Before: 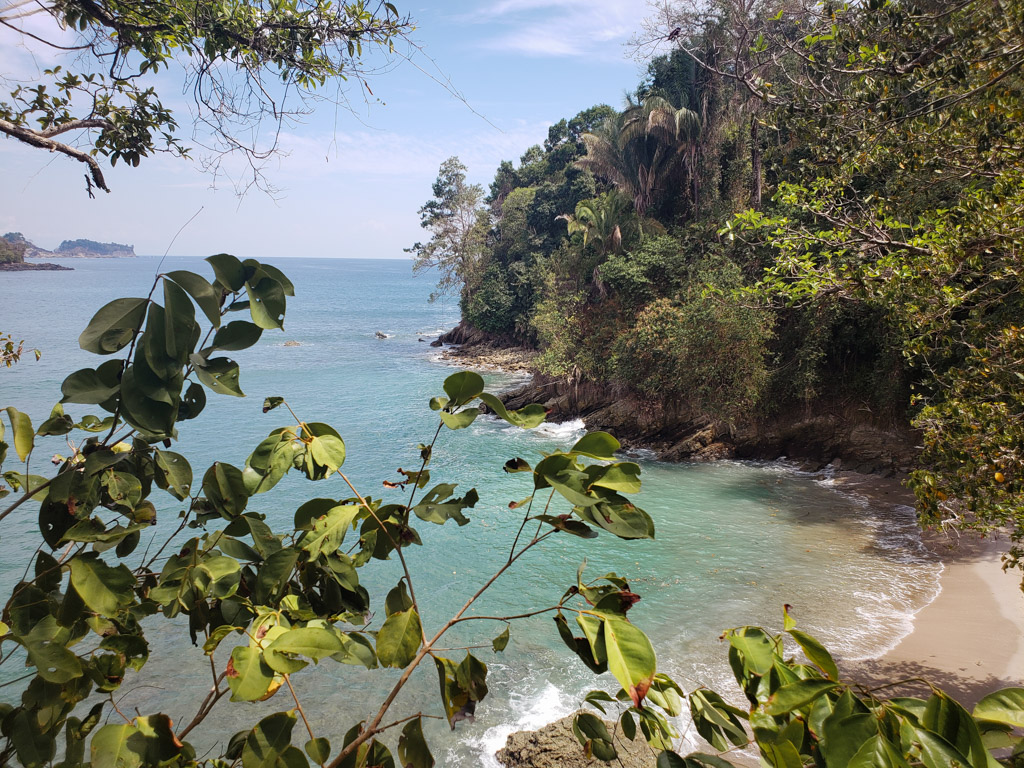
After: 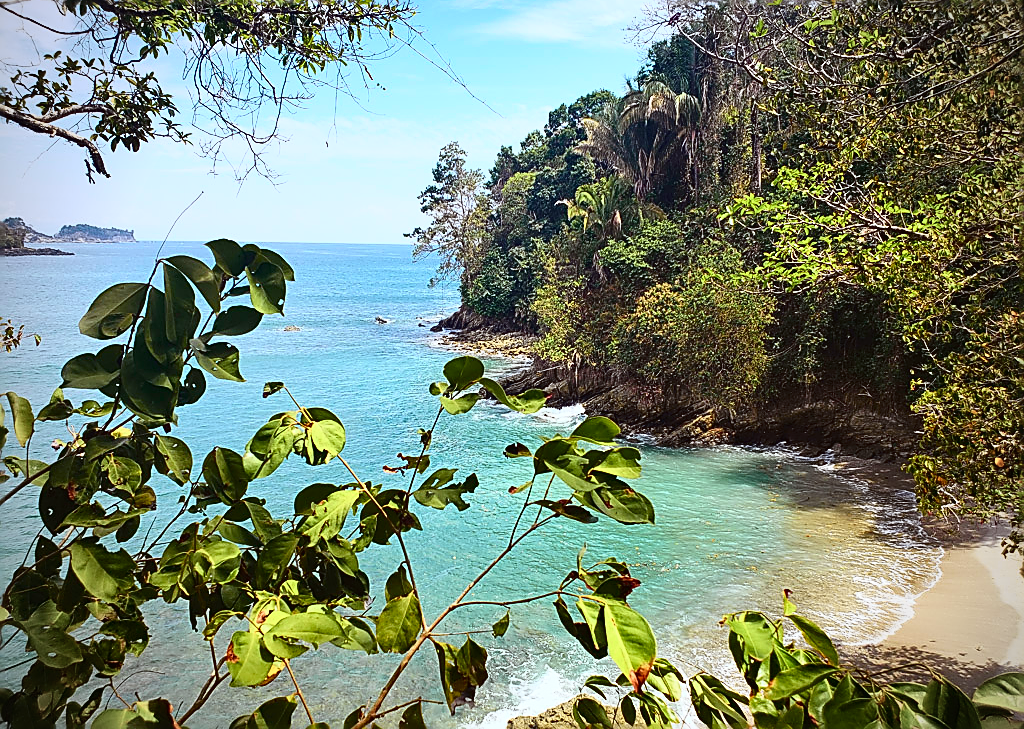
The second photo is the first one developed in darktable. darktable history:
tone curve: curves: ch0 [(0, 0.018) (0.162, 0.128) (0.434, 0.478) (0.667, 0.785) (0.819, 0.943) (1, 0.991)]; ch1 [(0, 0) (0.402, 0.36) (0.476, 0.449) (0.506, 0.505) (0.523, 0.518) (0.579, 0.626) (0.641, 0.668) (0.693, 0.745) (0.861, 0.934) (1, 1)]; ch2 [(0, 0) (0.424, 0.388) (0.483, 0.472) (0.503, 0.505) (0.521, 0.519) (0.547, 0.581) (0.582, 0.648) (0.699, 0.759) (0.997, 0.858)], color space Lab, independent channels, preserve colors none
crop and rotate: top 2.029%, bottom 3.014%
sharpen: radius 1.632, amount 1.305
vignetting: unbound false
shadows and highlights: low approximation 0.01, soften with gaussian
color correction: highlights a* -3, highlights b* -2.75, shadows a* 2.45, shadows b* 2.74
